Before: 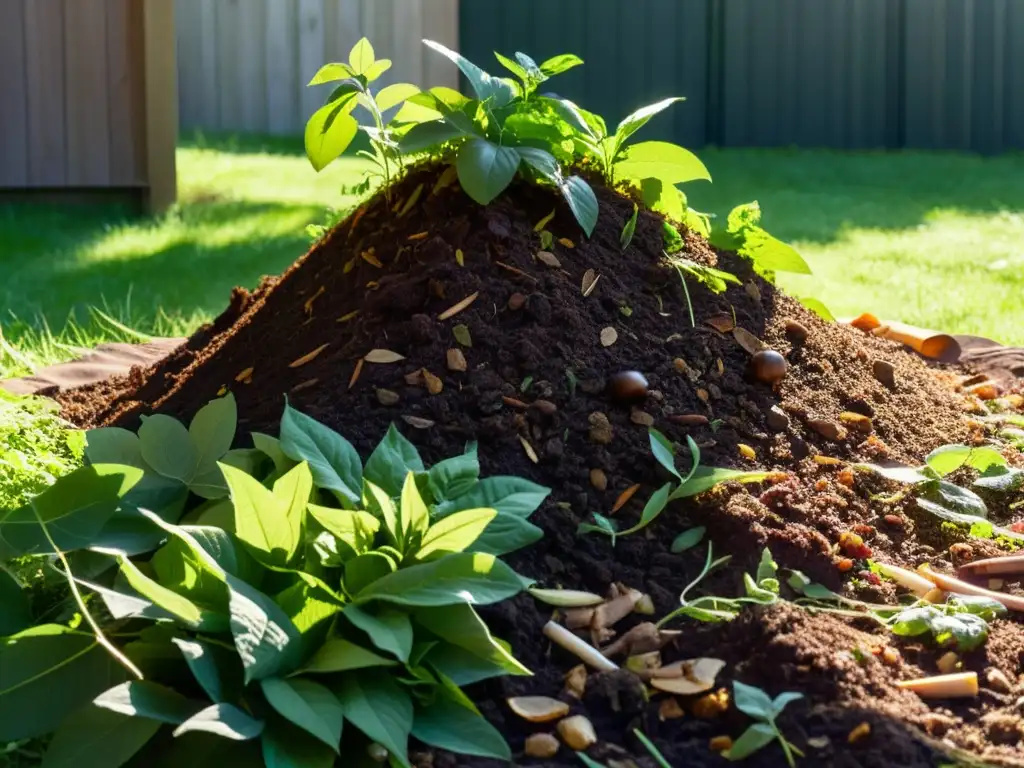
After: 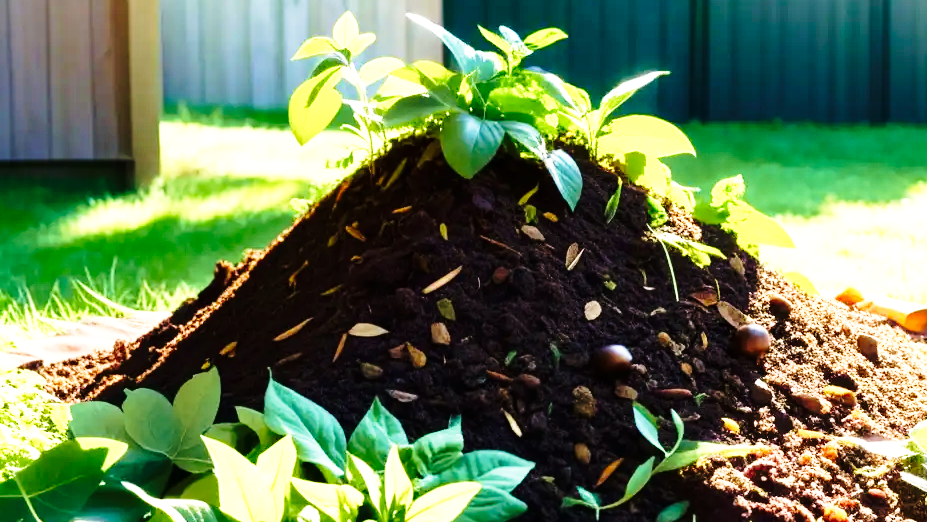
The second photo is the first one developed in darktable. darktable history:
base curve: curves: ch0 [(0, 0) (0.028, 0.03) (0.105, 0.232) (0.387, 0.748) (0.754, 0.968) (1, 1)], preserve colors none
crop: left 1.626%, top 3.443%, right 7.774%, bottom 28.506%
velvia: strength 35.97%
tone equalizer: -8 EV -0.765 EV, -7 EV -0.715 EV, -6 EV -0.588 EV, -5 EV -0.388 EV, -3 EV 0.373 EV, -2 EV 0.6 EV, -1 EV 0.684 EV, +0 EV 0.775 EV, mask exposure compensation -0.485 EV
